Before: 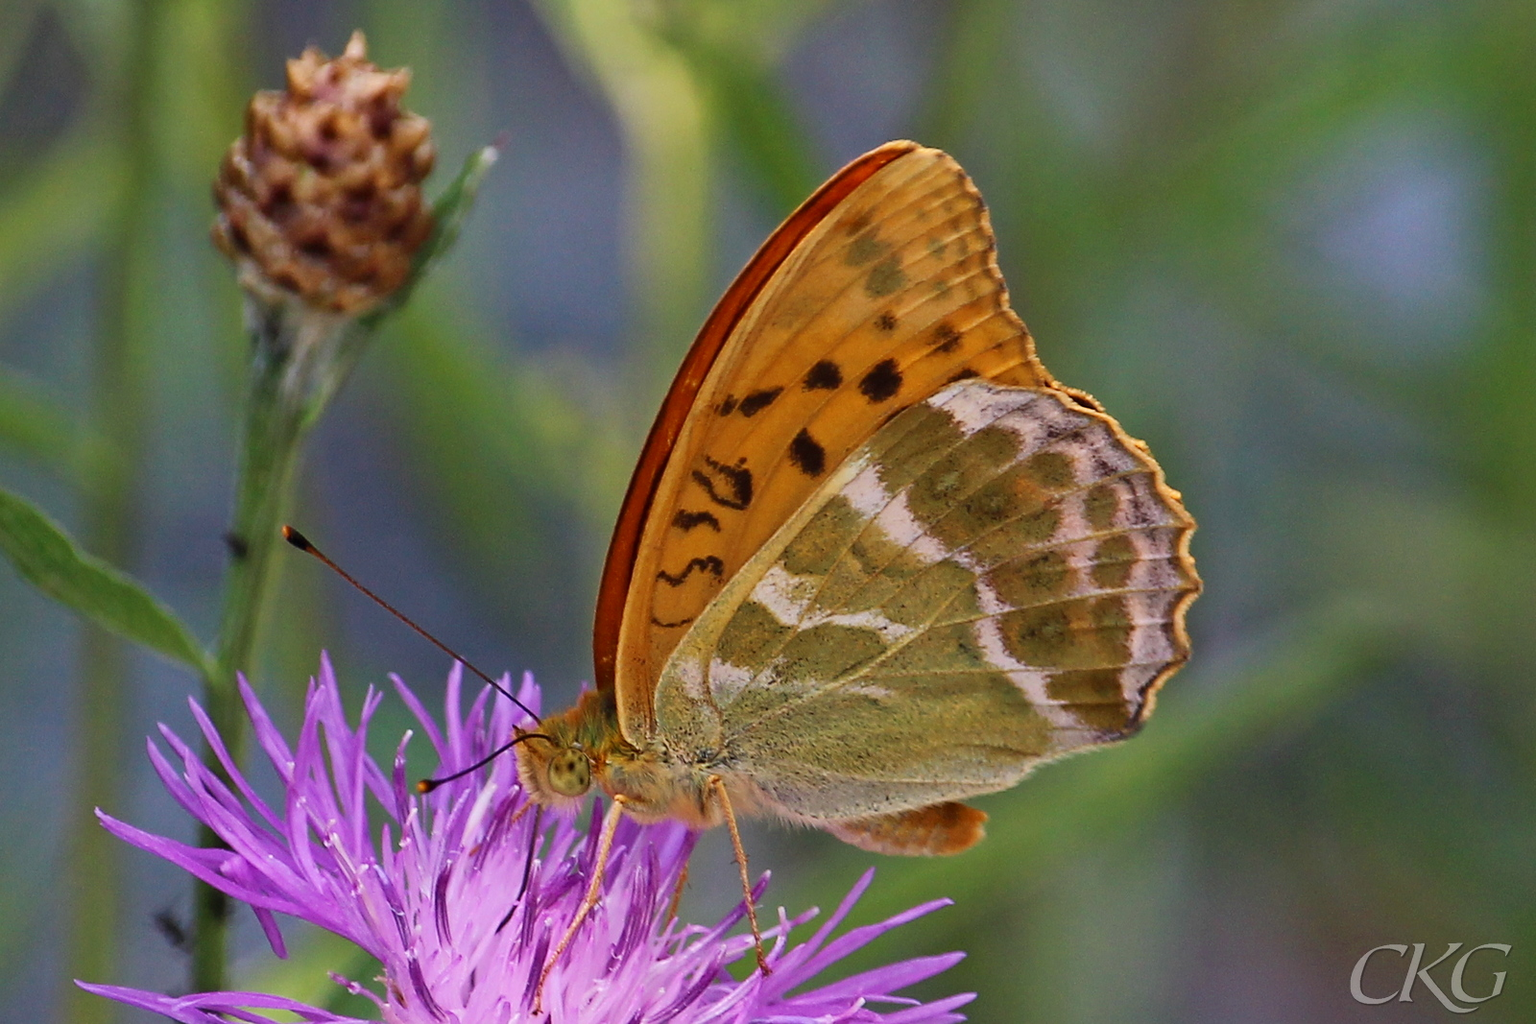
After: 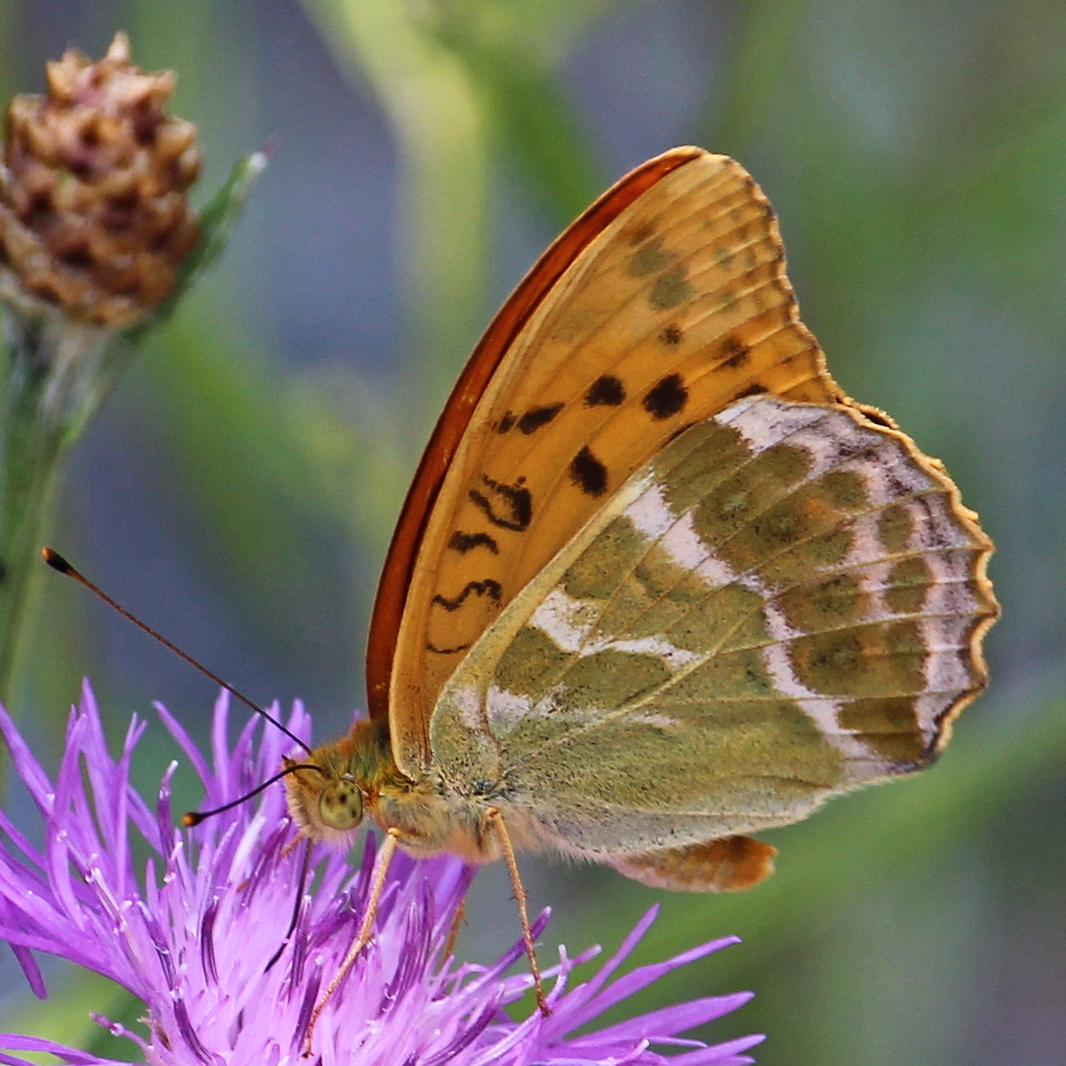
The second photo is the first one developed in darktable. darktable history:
crop and rotate: left 15.754%, right 17.579%
white balance: red 0.974, blue 1.044
shadows and highlights: radius 44.78, white point adjustment 6.64, compress 79.65%, highlights color adjustment 78.42%, soften with gaussian
